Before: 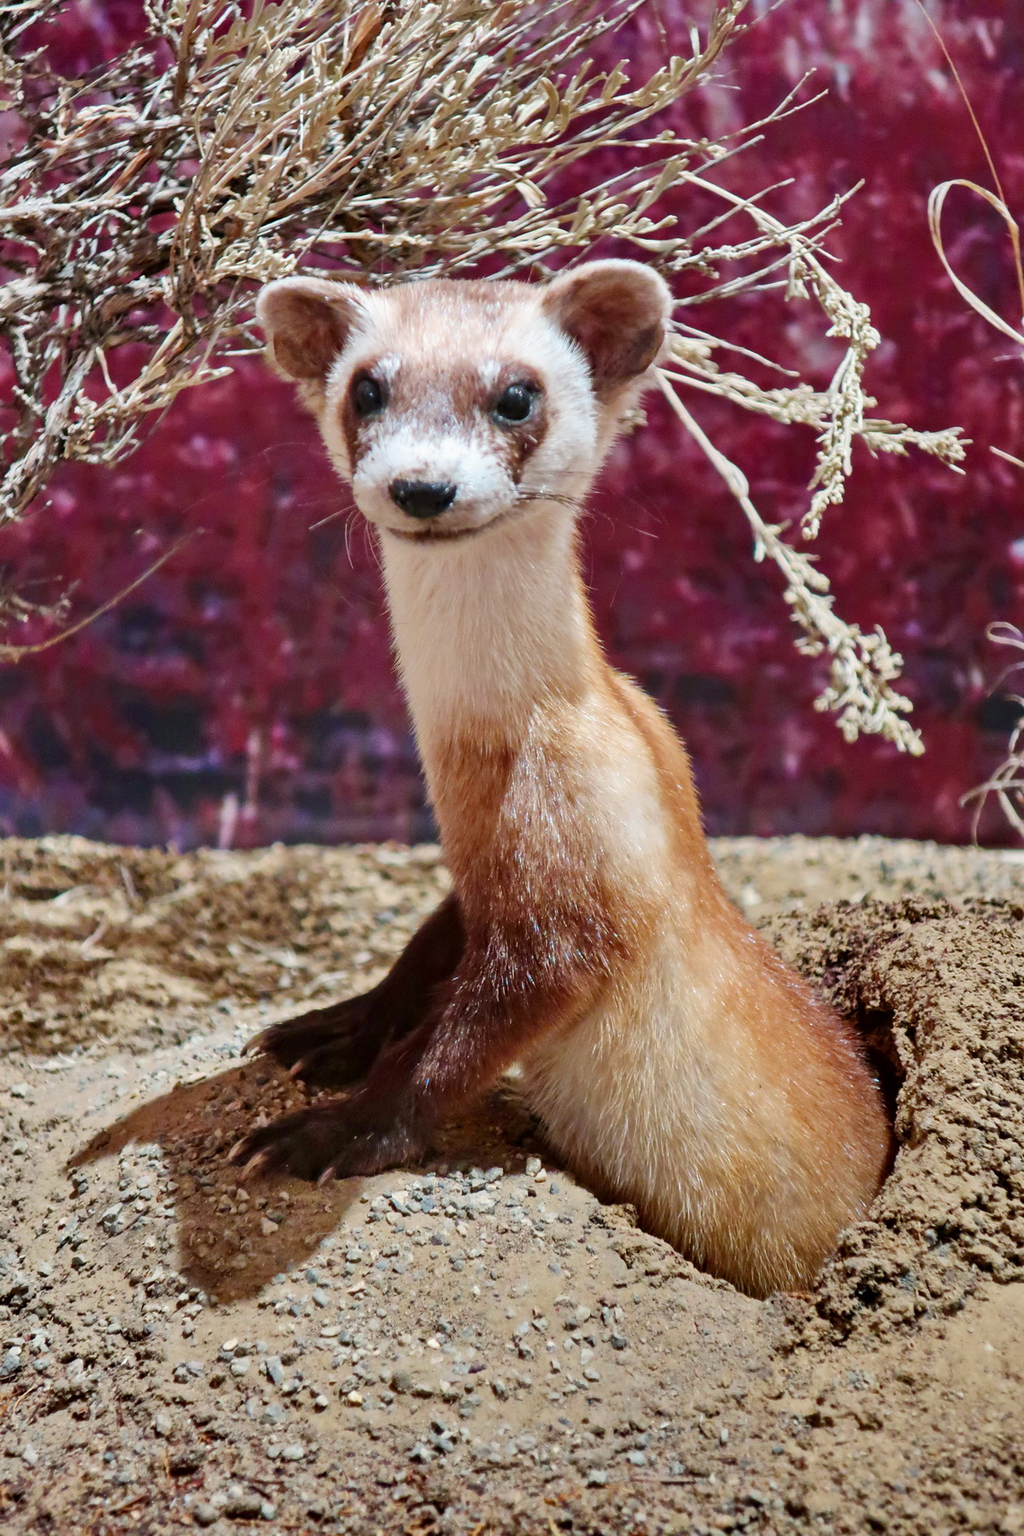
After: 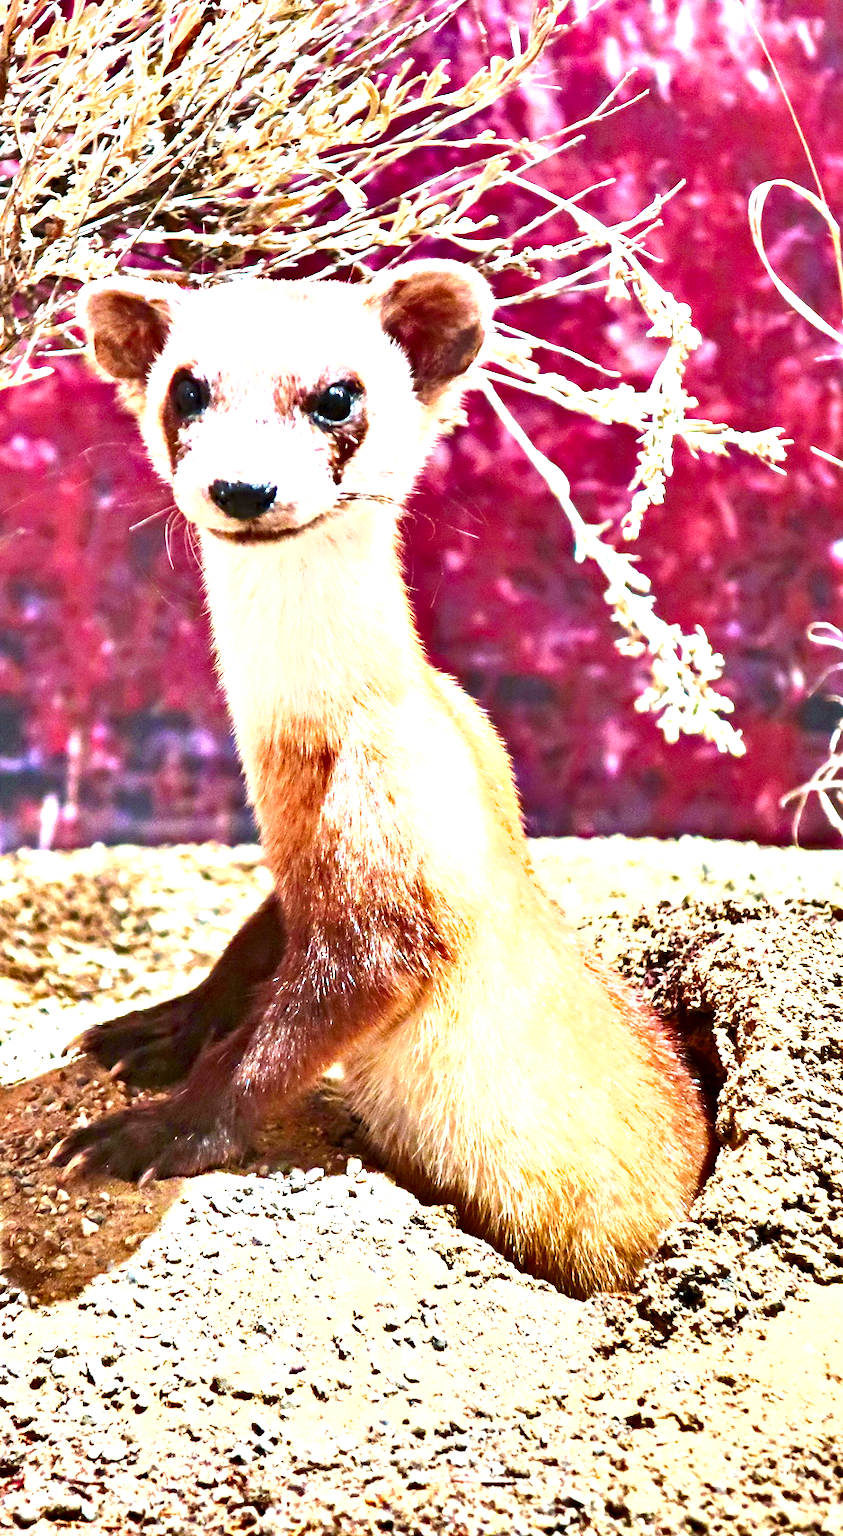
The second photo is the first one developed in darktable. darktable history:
white balance: emerald 1
crop: left 17.582%, bottom 0.031%
haze removal: compatibility mode true, adaptive false
base curve: preserve colors none
exposure: exposure 2.207 EV, compensate highlight preservation false
shadows and highlights: shadows 49, highlights -41, soften with gaussian
